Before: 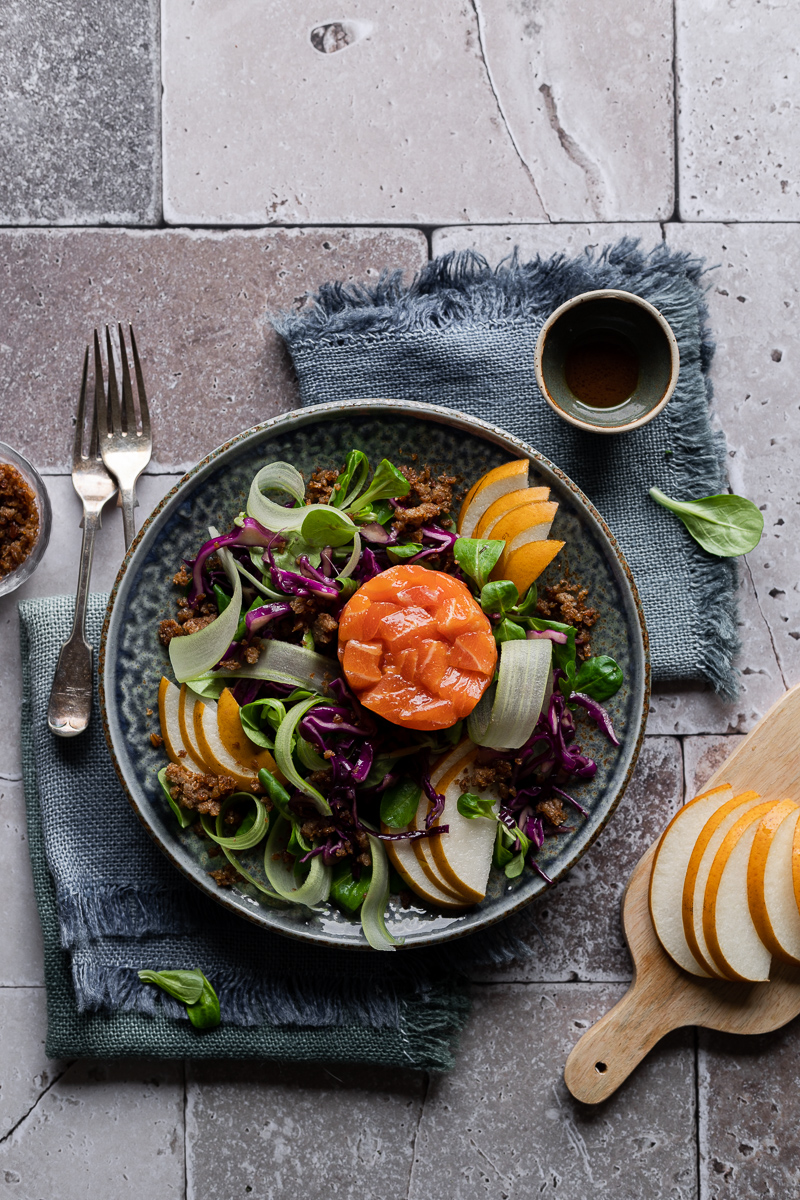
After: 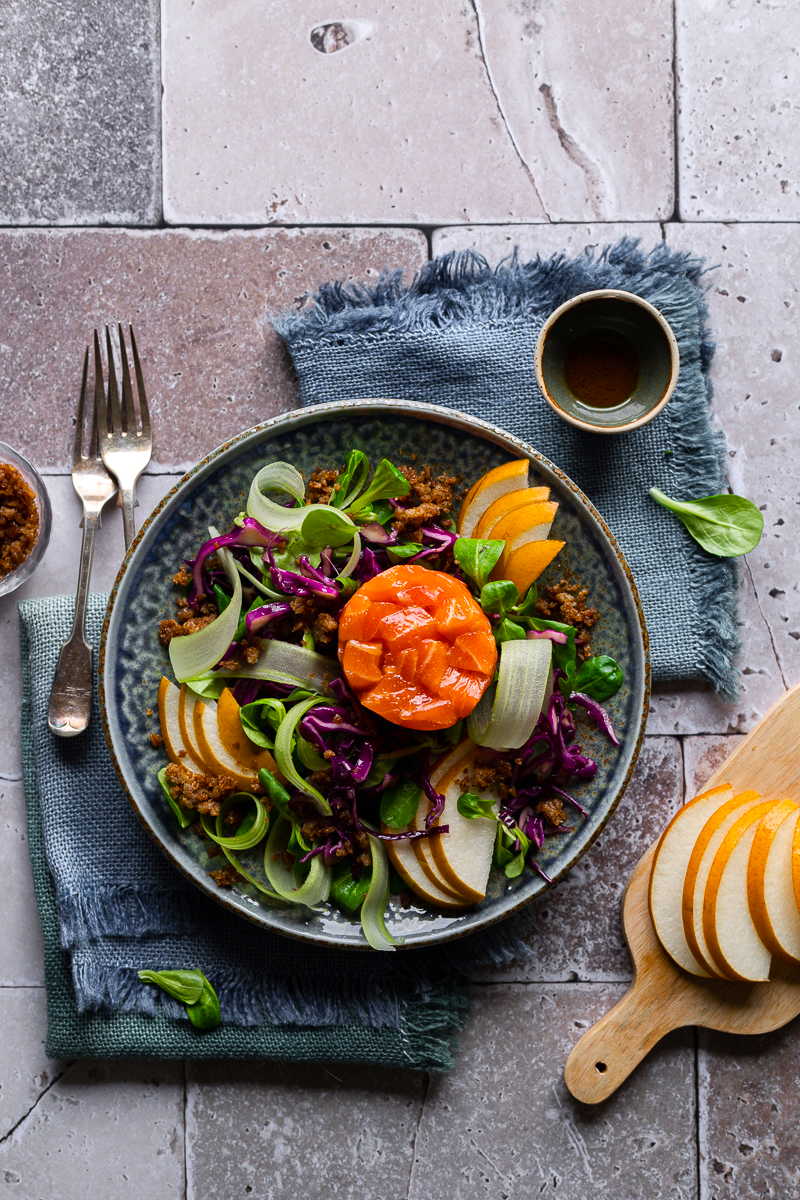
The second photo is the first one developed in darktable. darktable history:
exposure: black level correction 0, exposure 0.5 EV, compensate highlight preservation false
color balance rgb: perceptual saturation grading › global saturation 20%, global vibrance 20%
shadows and highlights: radius 121.13, shadows 21.4, white point adjustment -9.72, highlights -14.39, soften with gaussian
